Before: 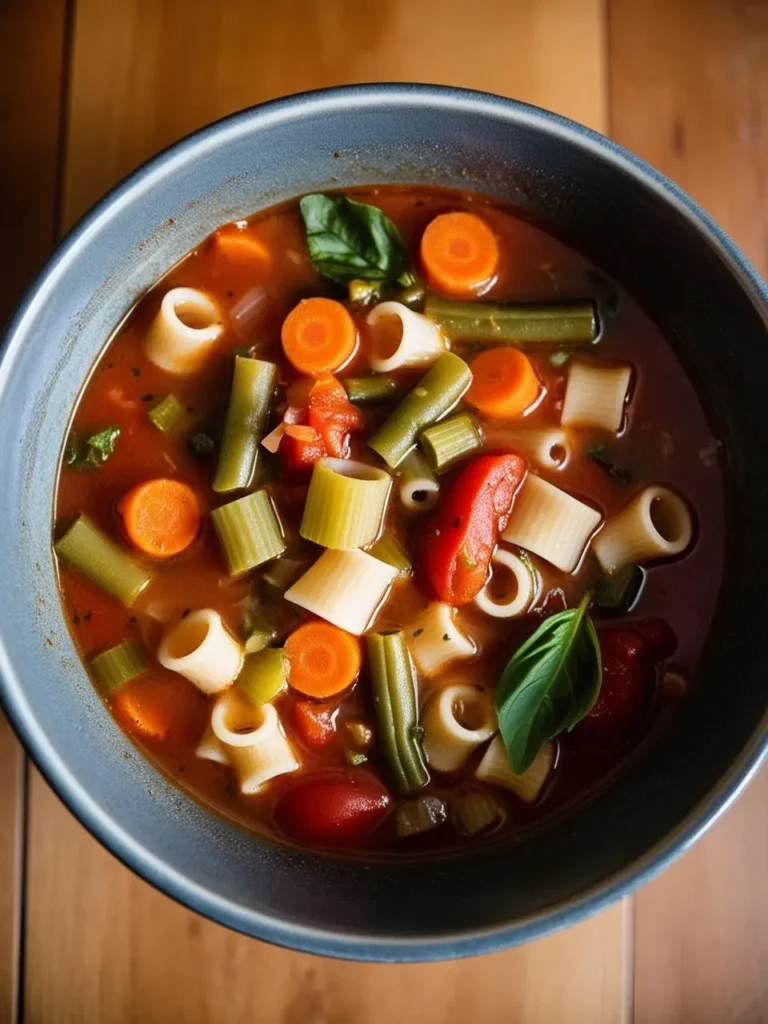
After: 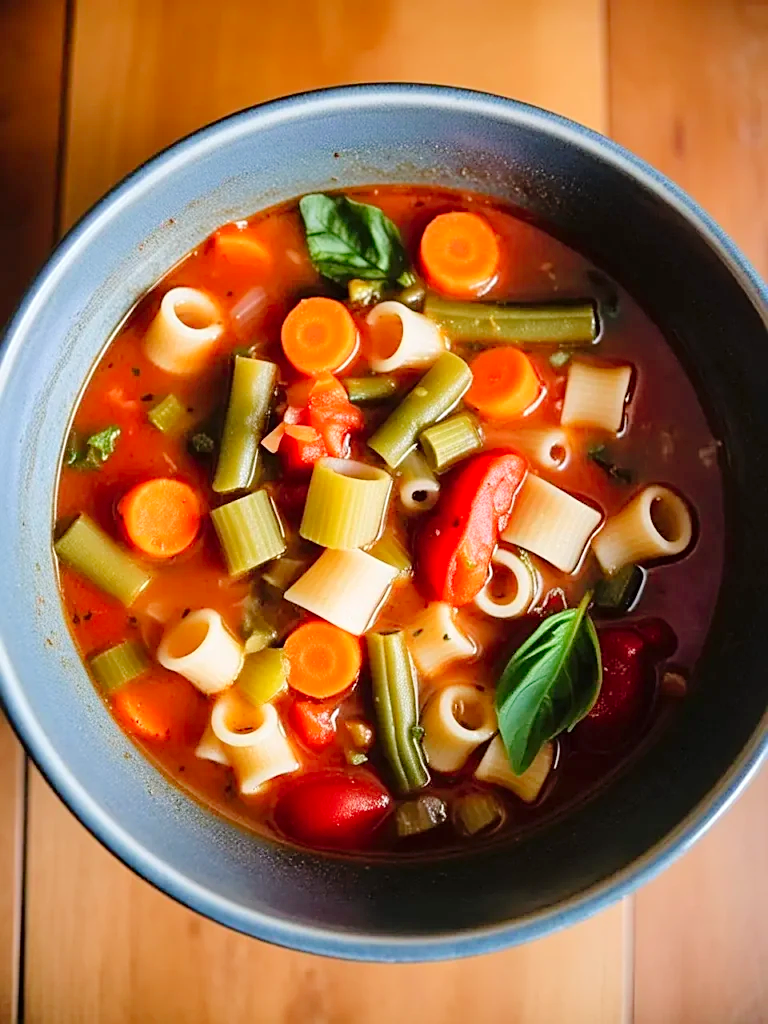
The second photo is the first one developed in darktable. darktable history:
sharpen: on, module defaults
tone curve: curves: ch0 [(0, 0) (0.26, 0.424) (0.417, 0.585) (1, 1)], color space Lab, linked channels, preserve colors none
